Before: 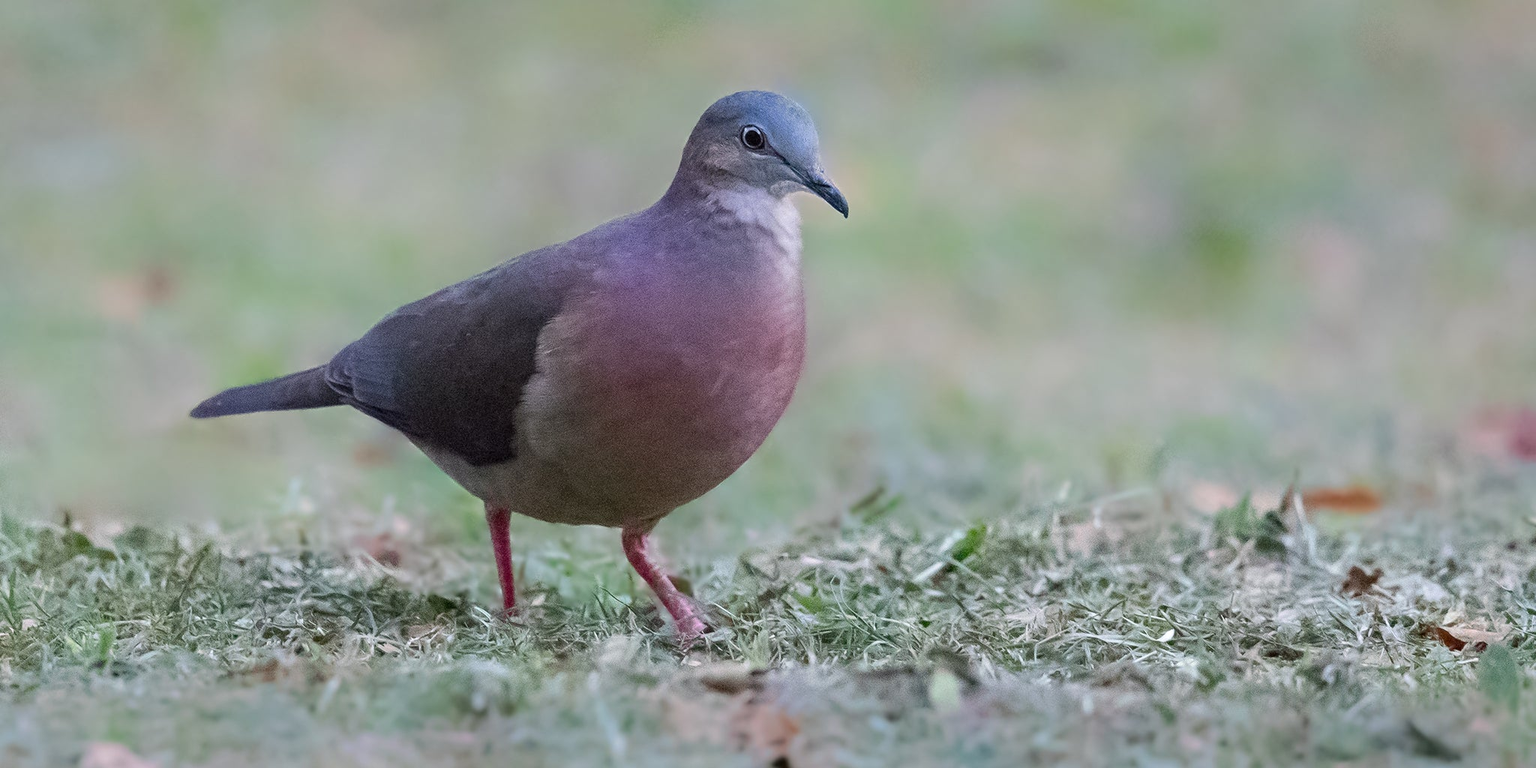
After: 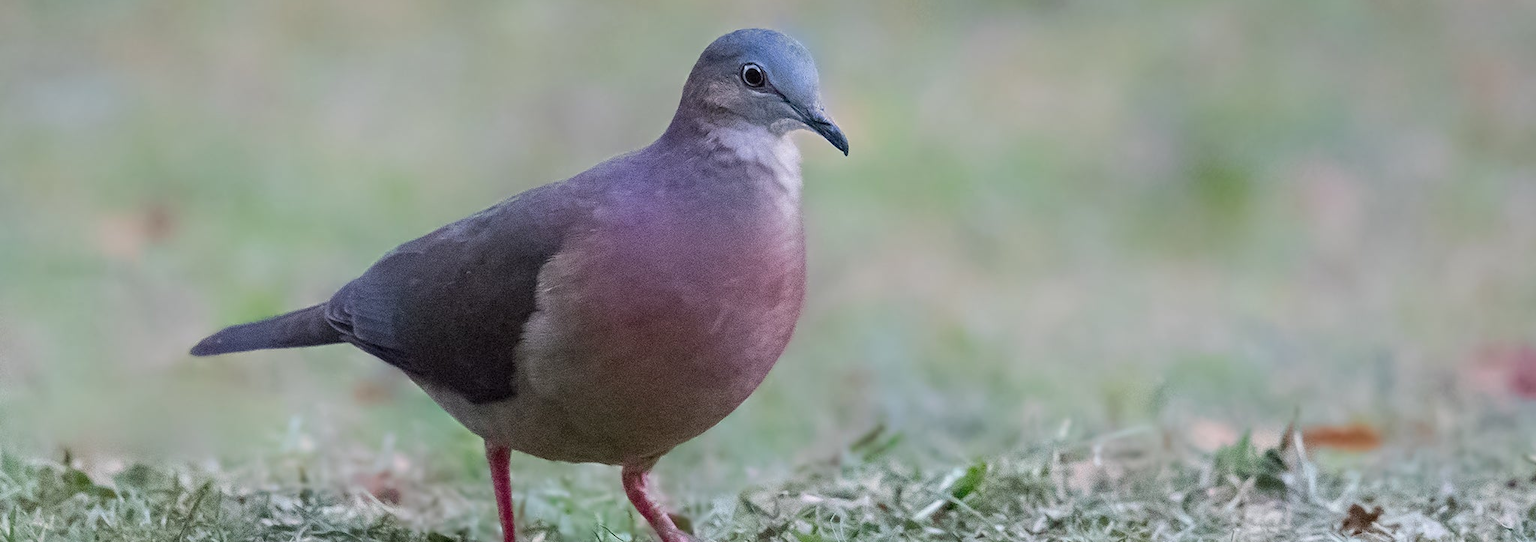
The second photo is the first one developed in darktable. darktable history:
crop and rotate: top 8.181%, bottom 21.165%
